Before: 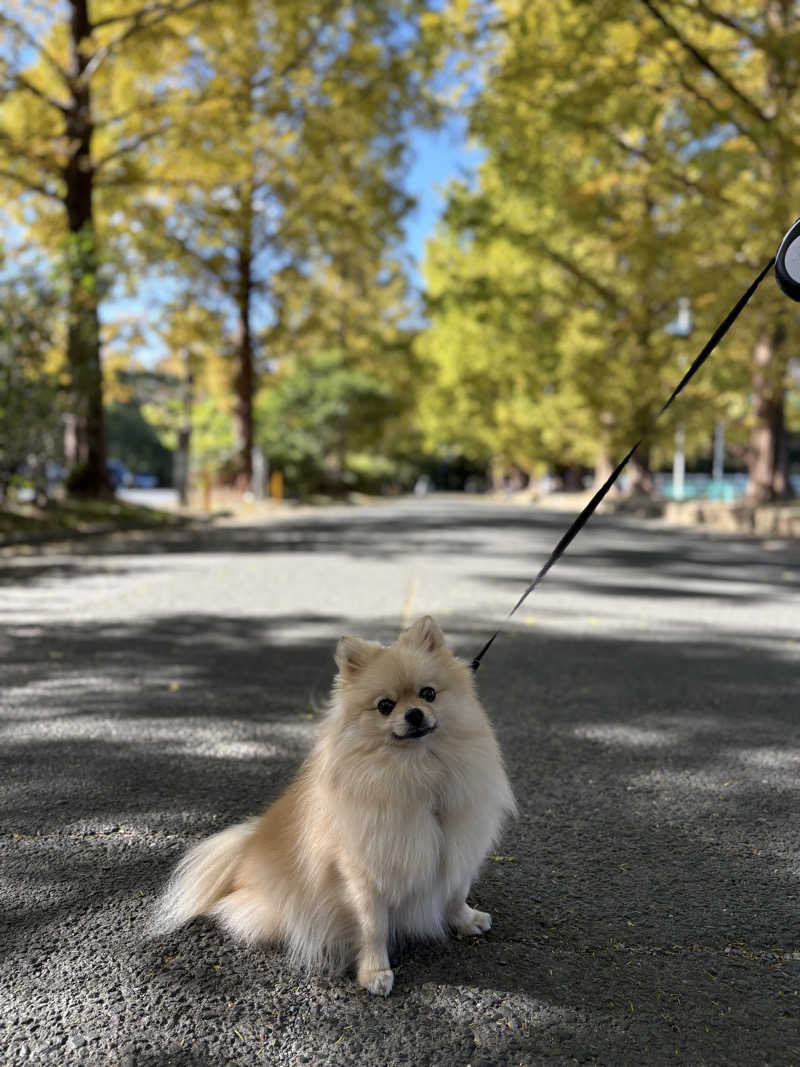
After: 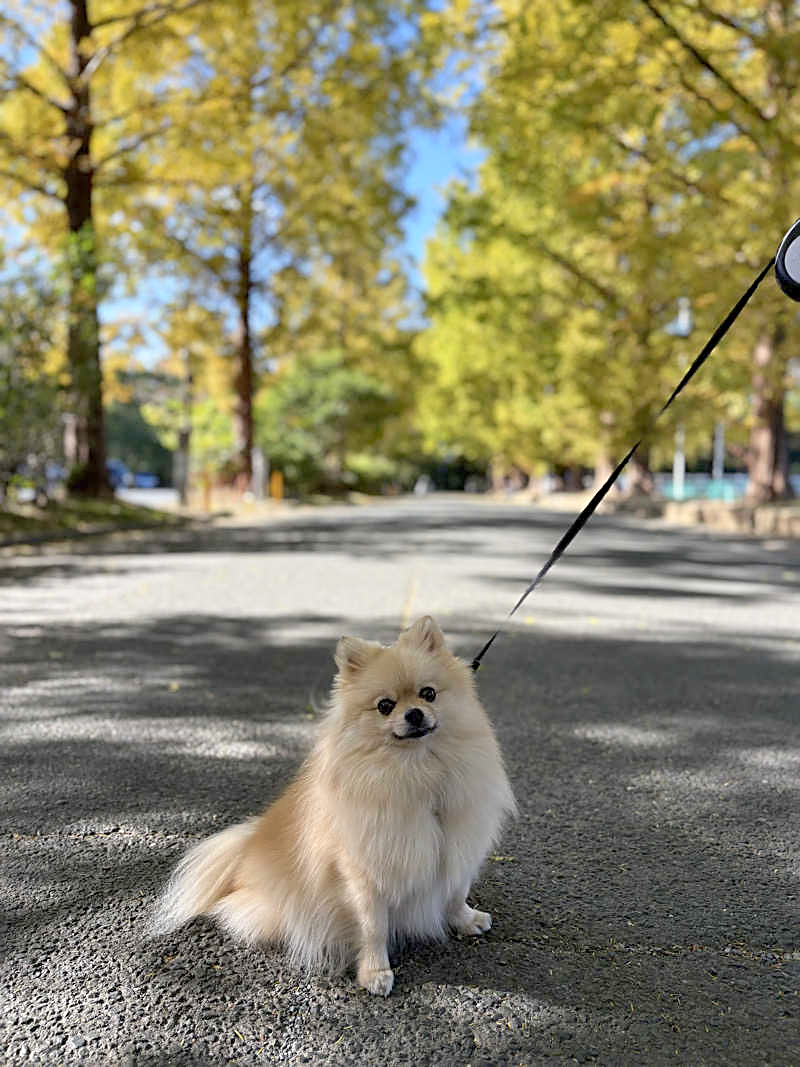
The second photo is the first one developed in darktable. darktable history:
levels: levels [0, 0.445, 1]
sharpen: on, module defaults
